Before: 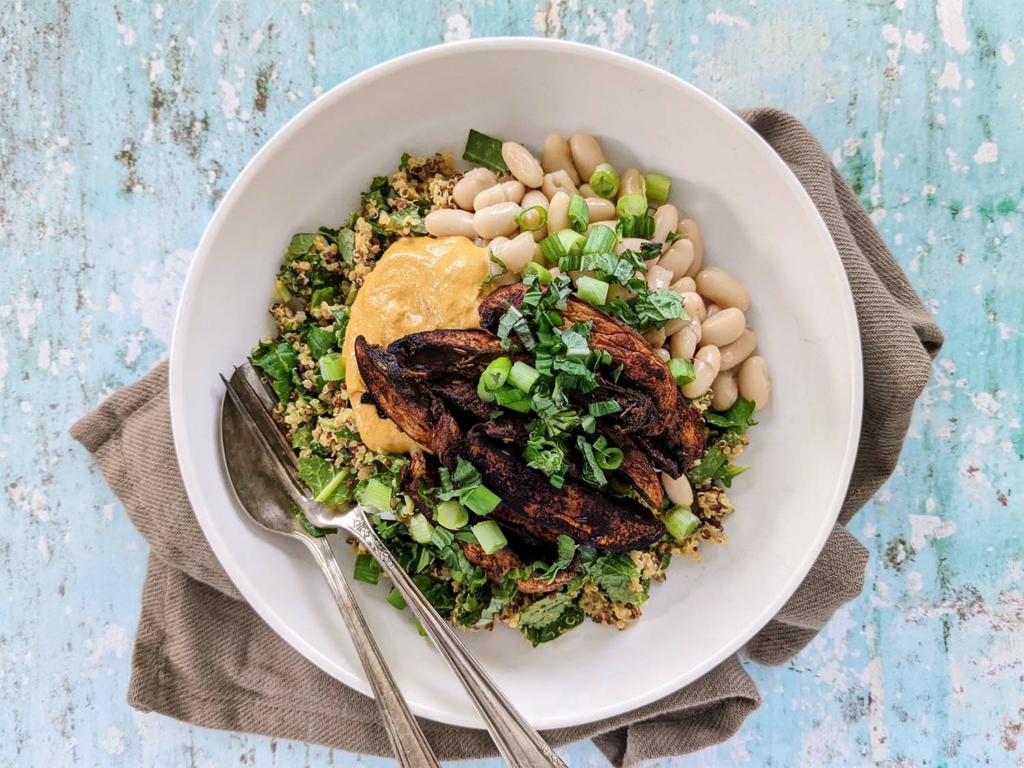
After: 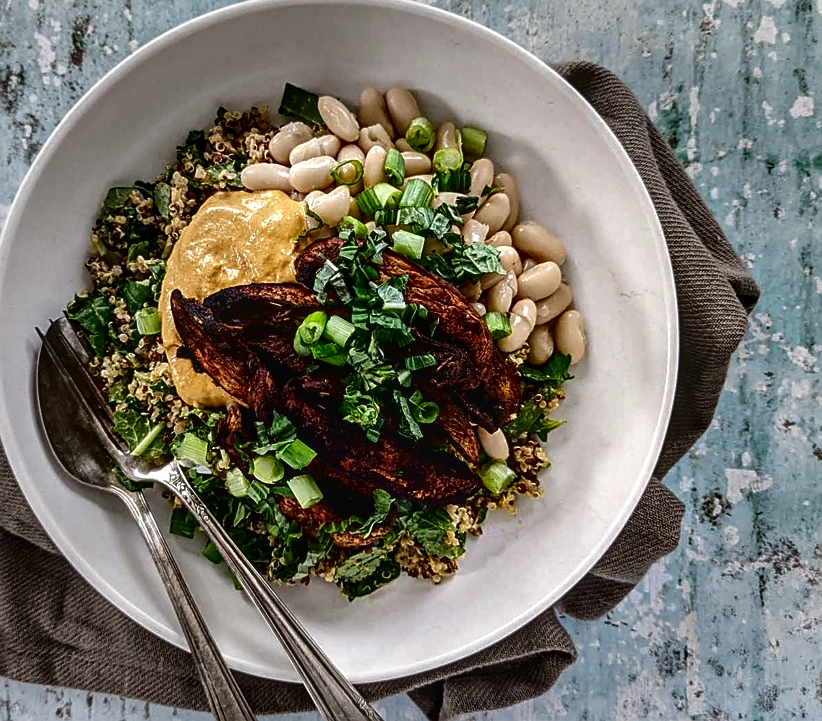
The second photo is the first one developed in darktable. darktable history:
local contrast: on, module defaults
exposure: compensate highlight preservation false
tone equalizer: -8 EV -0.379 EV, -7 EV -0.356 EV, -6 EV -0.332 EV, -5 EV -0.203 EV, -3 EV 0.247 EV, -2 EV 0.328 EV, -1 EV 0.364 EV, +0 EV 0.44 EV, edges refinement/feathering 500, mask exposure compensation -1.57 EV, preserve details no
crop and rotate: left 17.988%, top 6.005%, right 1.717%
contrast brightness saturation: brightness -0.516
sharpen: on, module defaults
vignetting: fall-off start 48.81%, brightness -0.463, saturation -0.31, automatic ratio true, width/height ratio 1.288, unbound false
shadows and highlights: shadows 36.83, highlights -26.71, soften with gaussian
